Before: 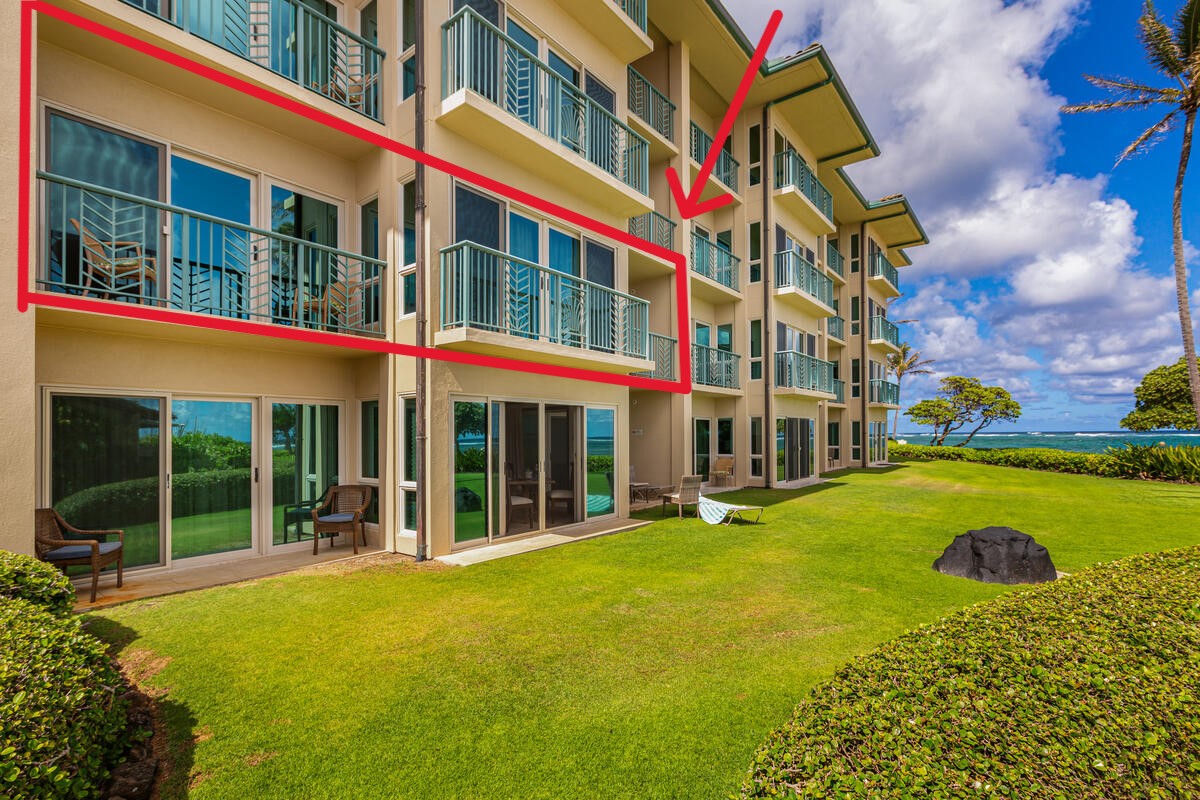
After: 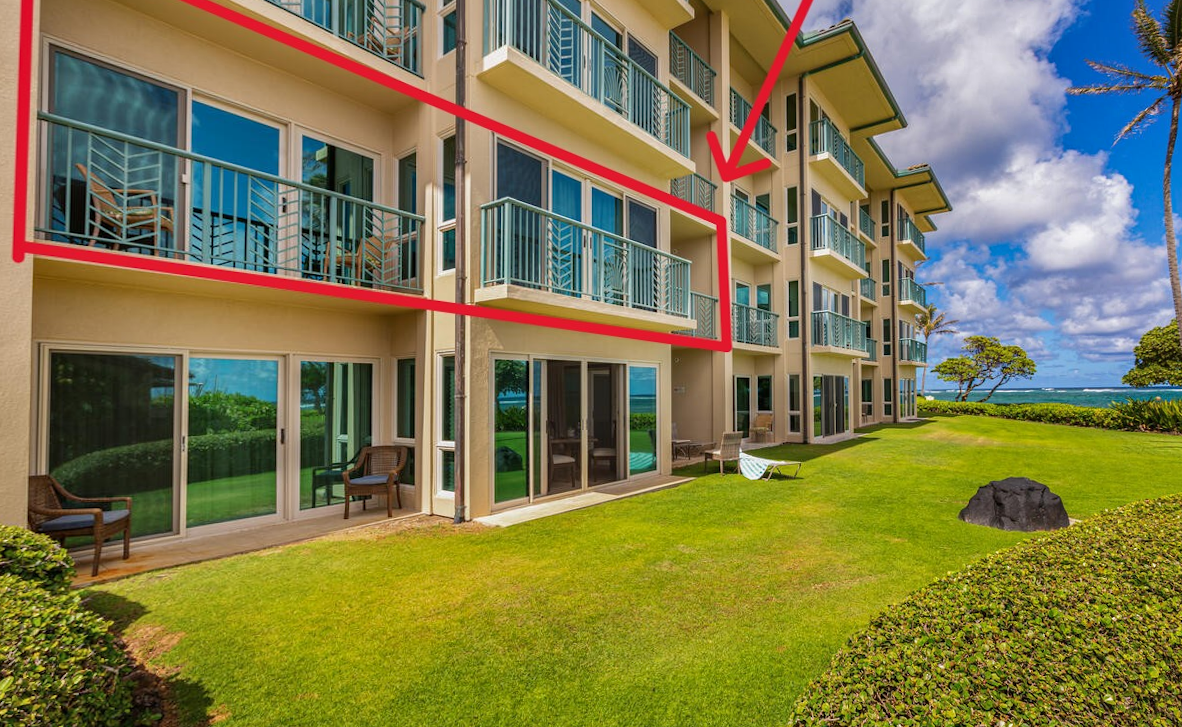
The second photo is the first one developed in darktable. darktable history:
rotate and perspective: rotation -0.013°, lens shift (vertical) -0.027, lens shift (horizontal) 0.178, crop left 0.016, crop right 0.989, crop top 0.082, crop bottom 0.918
shadows and highlights: low approximation 0.01, soften with gaussian
